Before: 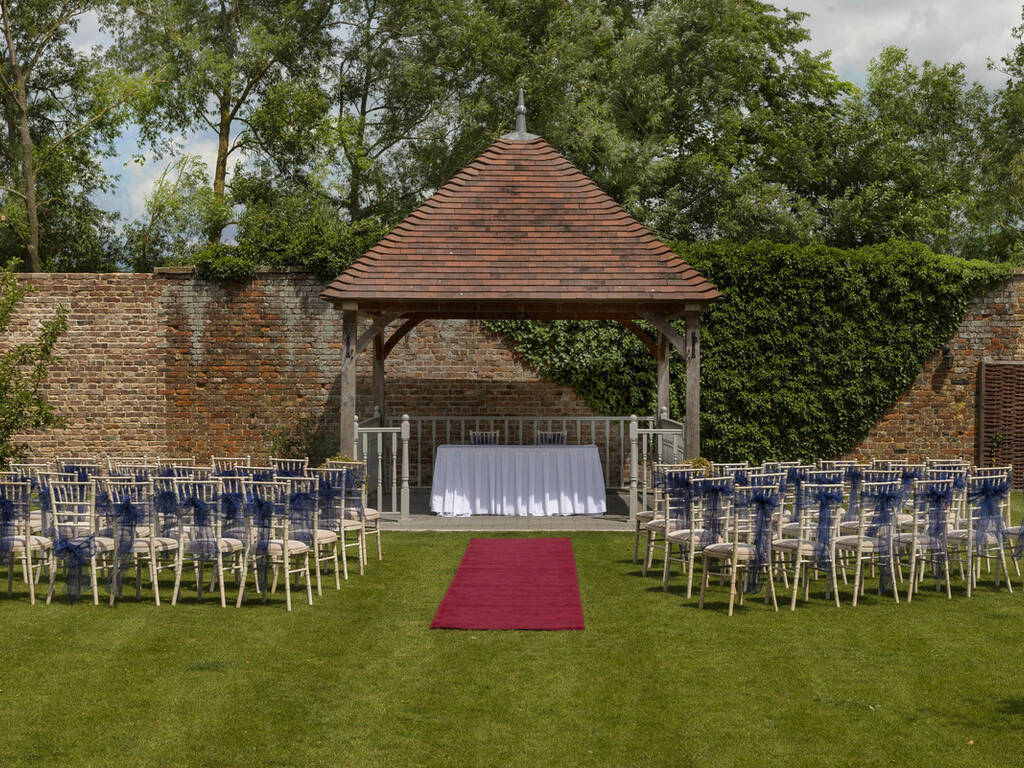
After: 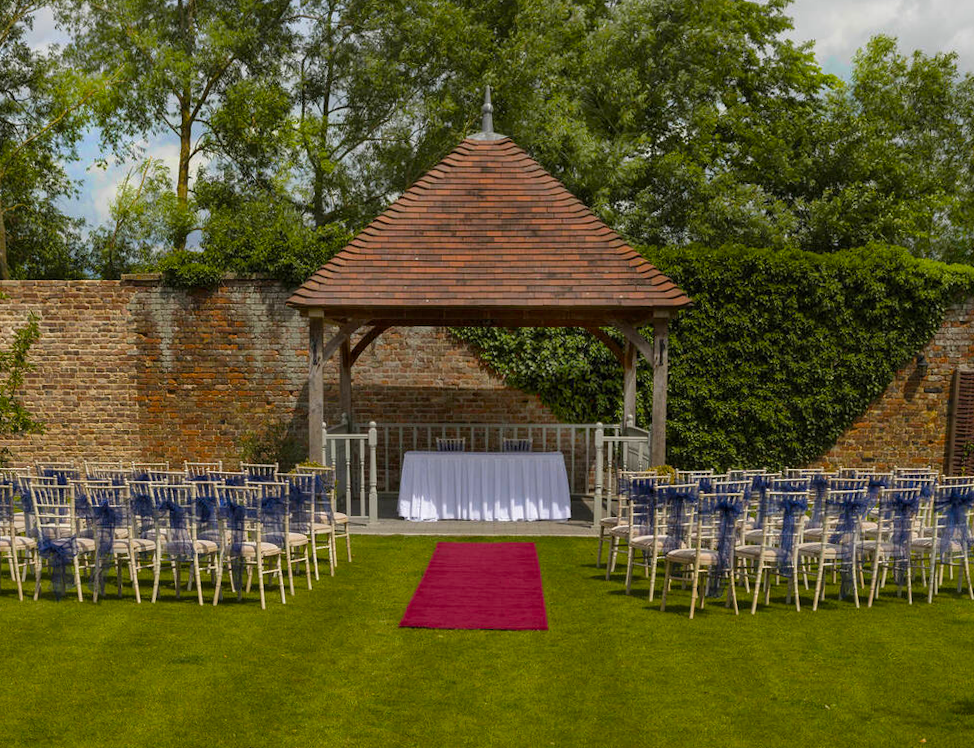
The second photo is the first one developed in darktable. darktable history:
color balance rgb: perceptual saturation grading › global saturation 25%, global vibrance 20%
rotate and perspective: rotation 0.074°, lens shift (vertical) 0.096, lens shift (horizontal) -0.041, crop left 0.043, crop right 0.952, crop top 0.024, crop bottom 0.979
